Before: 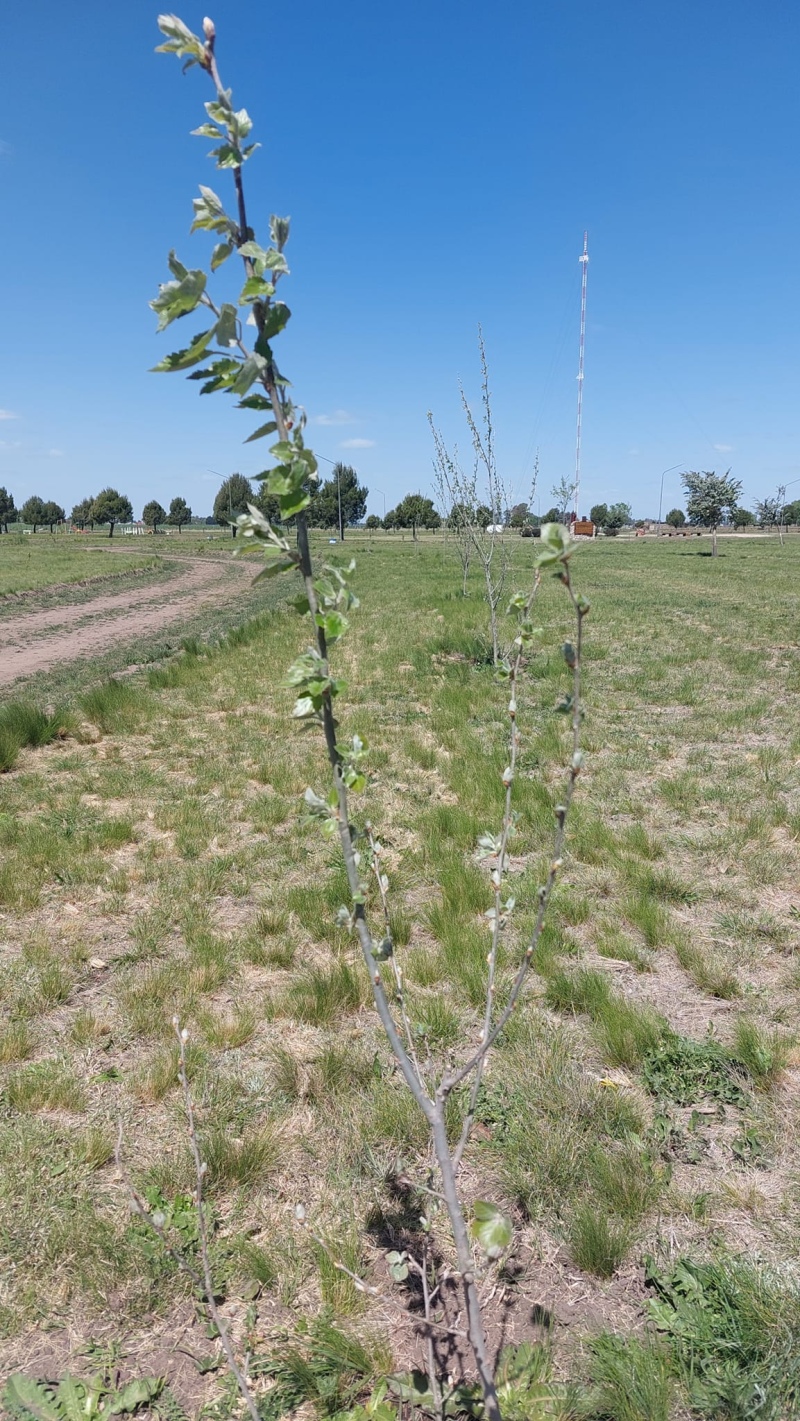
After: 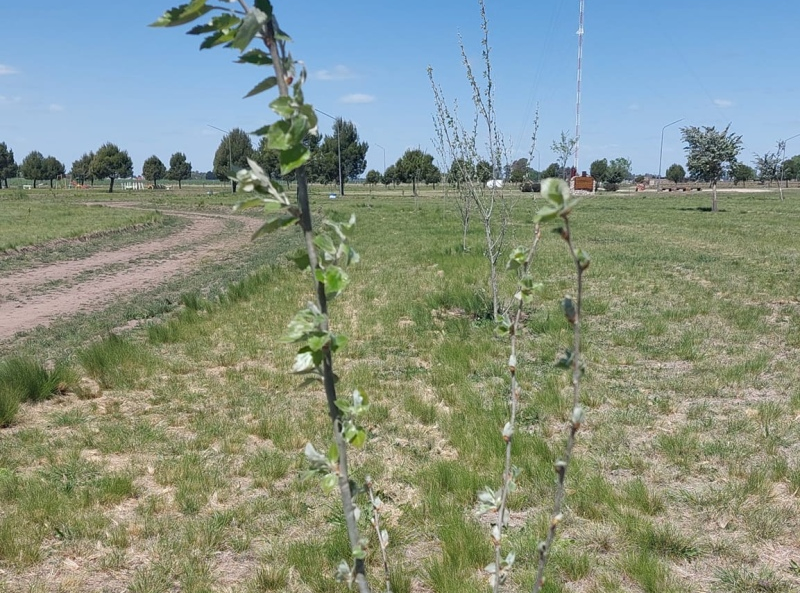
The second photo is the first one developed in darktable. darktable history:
crop and rotate: top 24.304%, bottom 33.938%
shadows and highlights: white point adjustment 0.061, soften with gaussian
